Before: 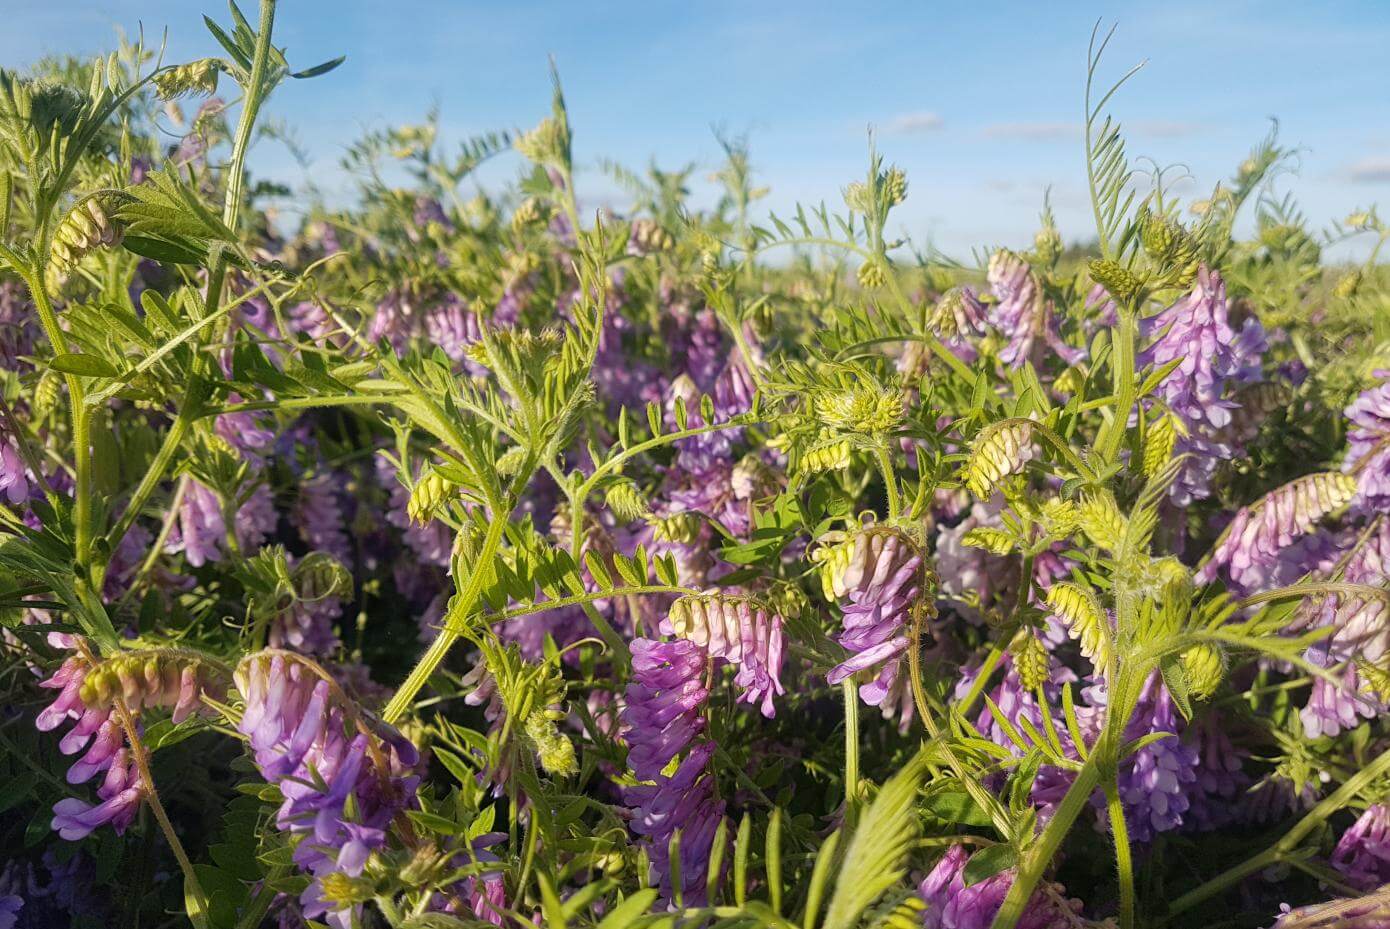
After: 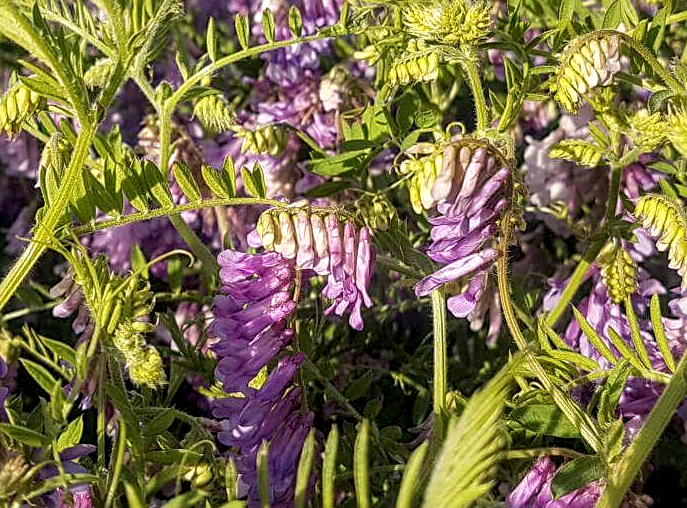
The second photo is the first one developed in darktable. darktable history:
sharpen: on, module defaults
crop: left 29.672%, top 41.786%, right 20.851%, bottom 3.487%
local contrast: detail 150%
